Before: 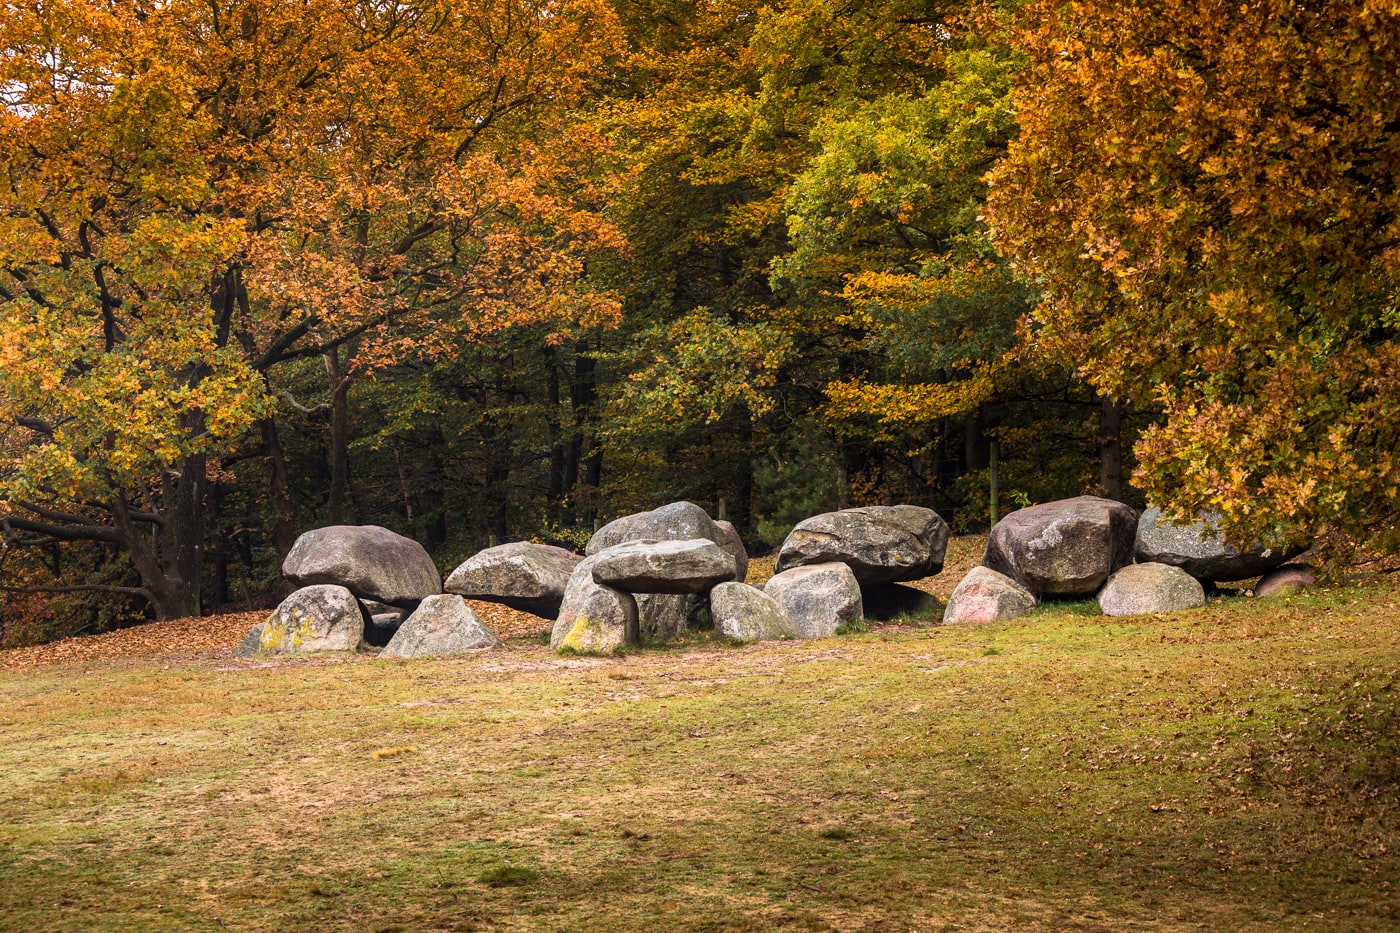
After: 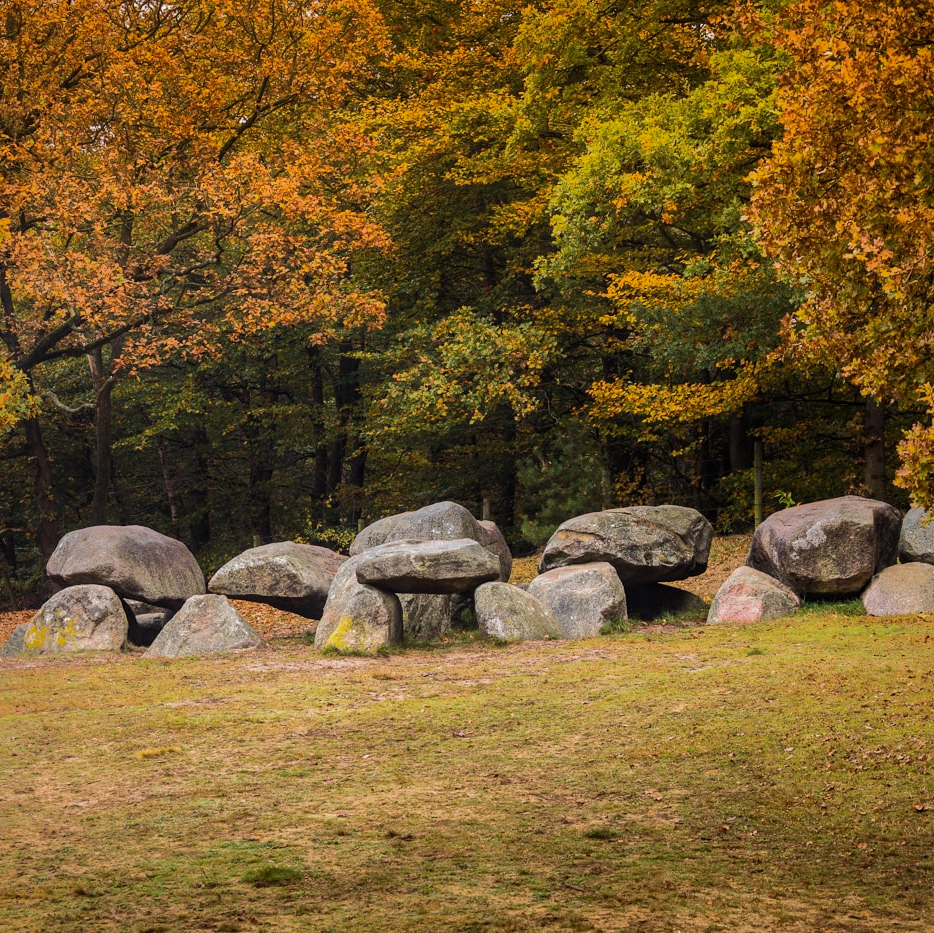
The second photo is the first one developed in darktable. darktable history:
crop: left 16.923%, right 16.353%
shadows and highlights: shadows -18.22, highlights -73.09
